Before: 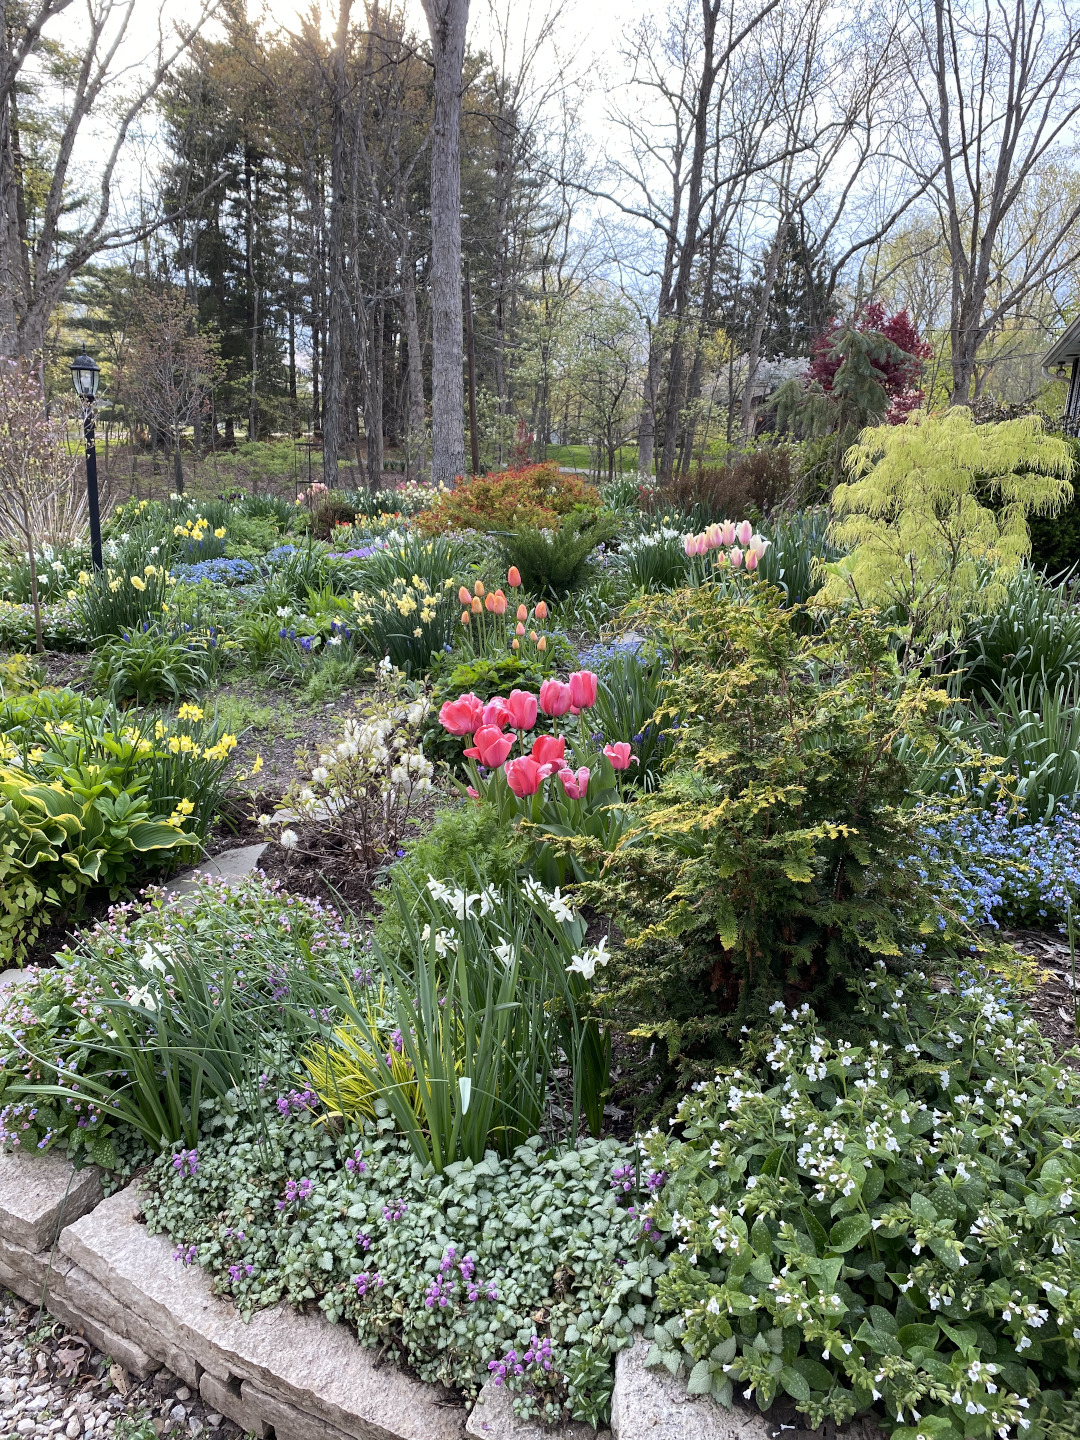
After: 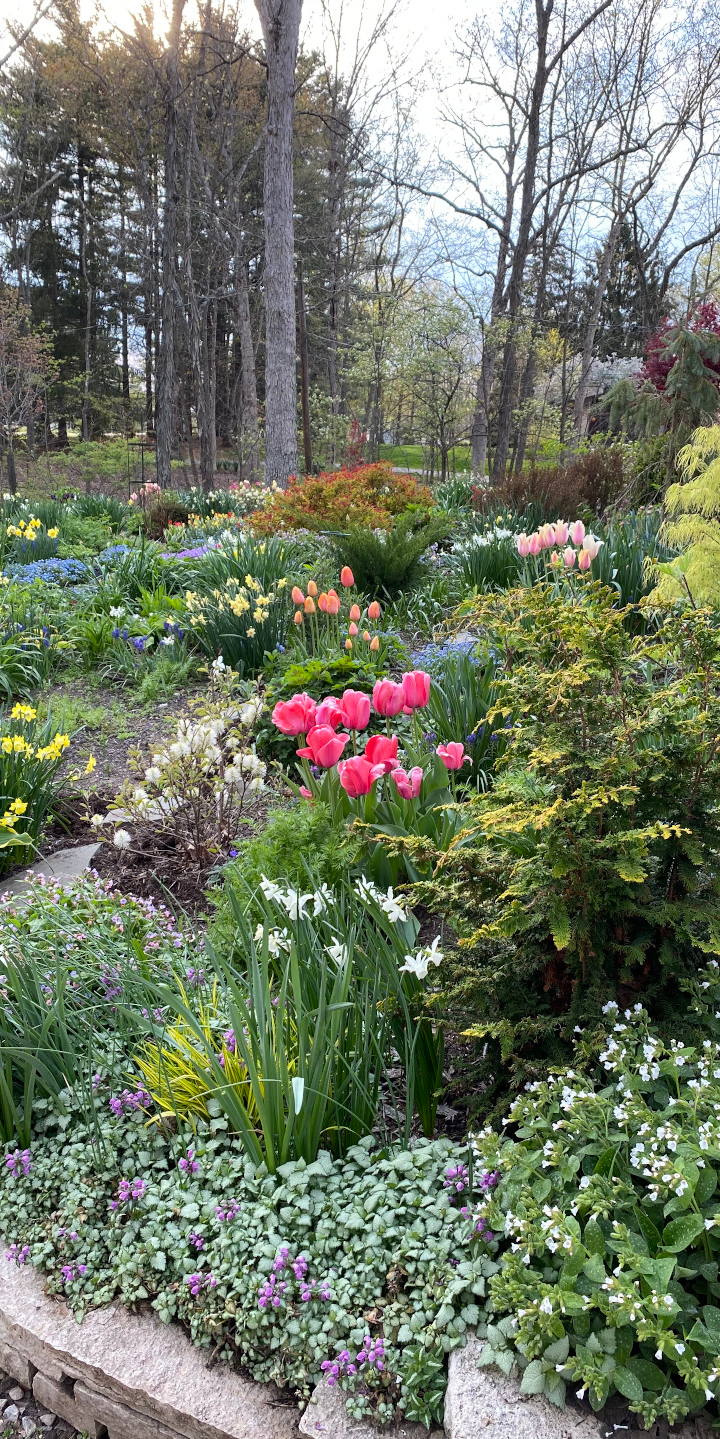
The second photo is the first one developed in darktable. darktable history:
crop and rotate: left 15.567%, right 17.736%
